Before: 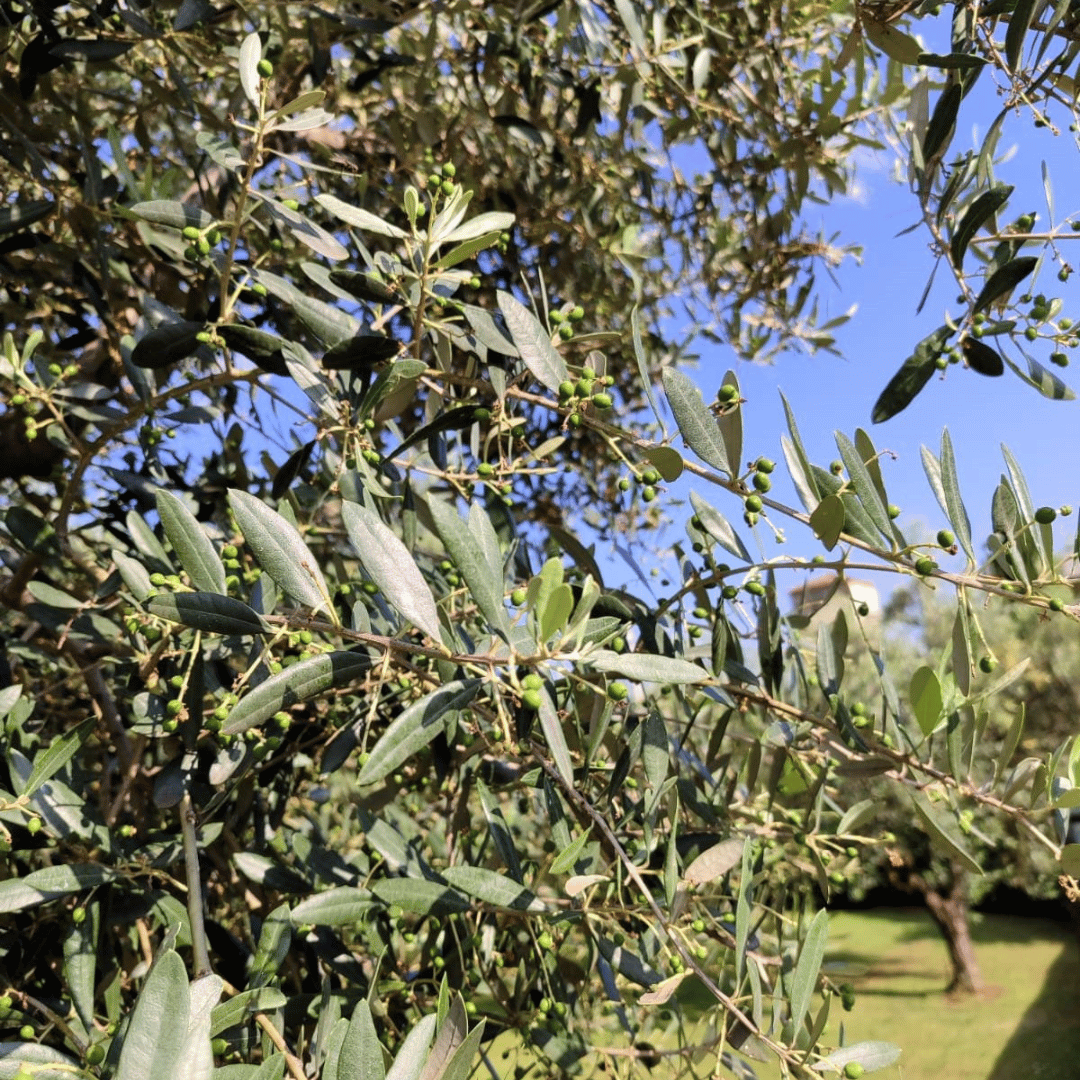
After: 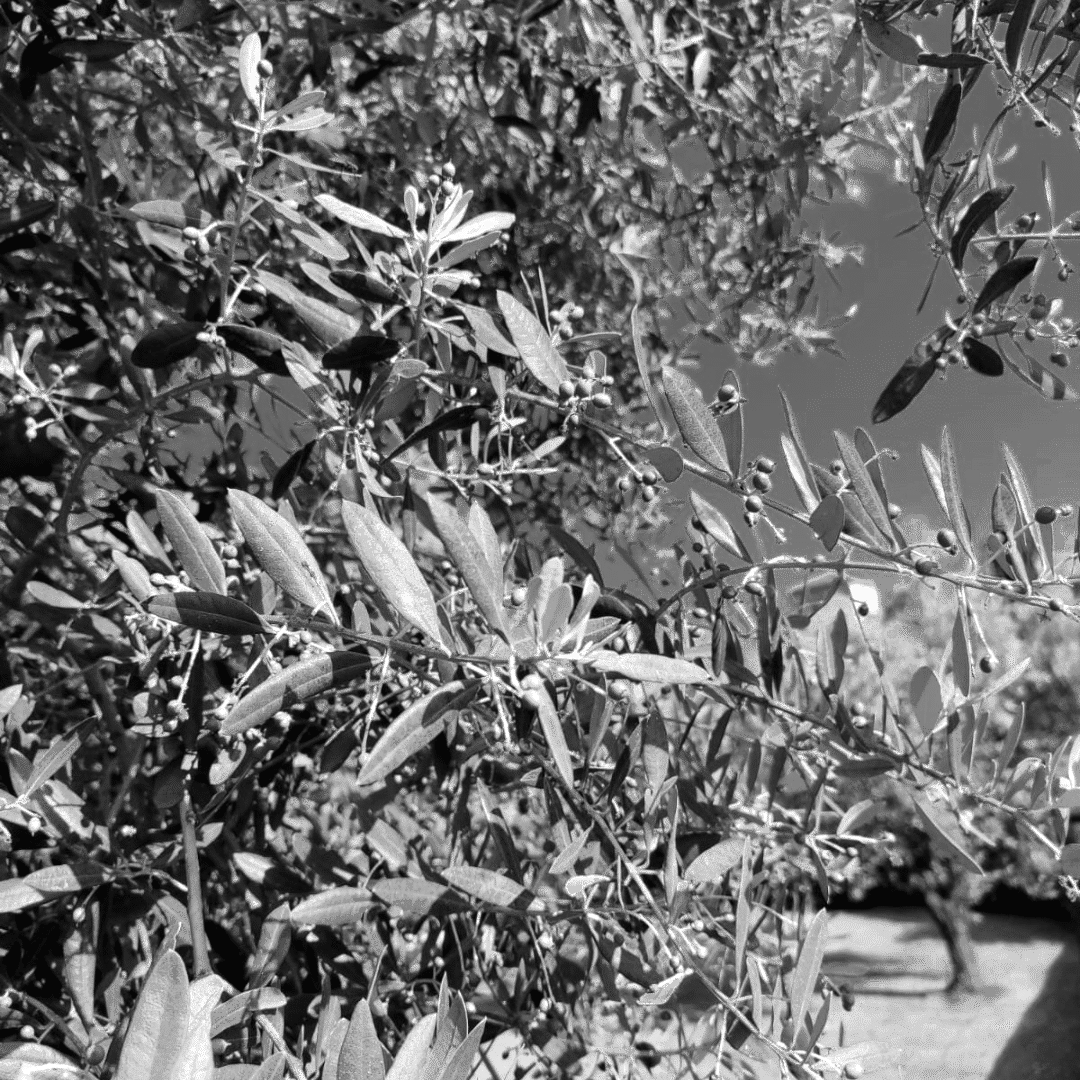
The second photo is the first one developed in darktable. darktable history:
color zones: curves: ch0 [(0.002, 0.593) (0.143, 0.417) (0.285, 0.541) (0.455, 0.289) (0.608, 0.327) (0.727, 0.283) (0.869, 0.571) (1, 0.603)]; ch1 [(0, 0) (0.143, 0) (0.286, 0) (0.429, 0) (0.571, 0) (0.714, 0) (0.857, 0)], mix 99.79%
